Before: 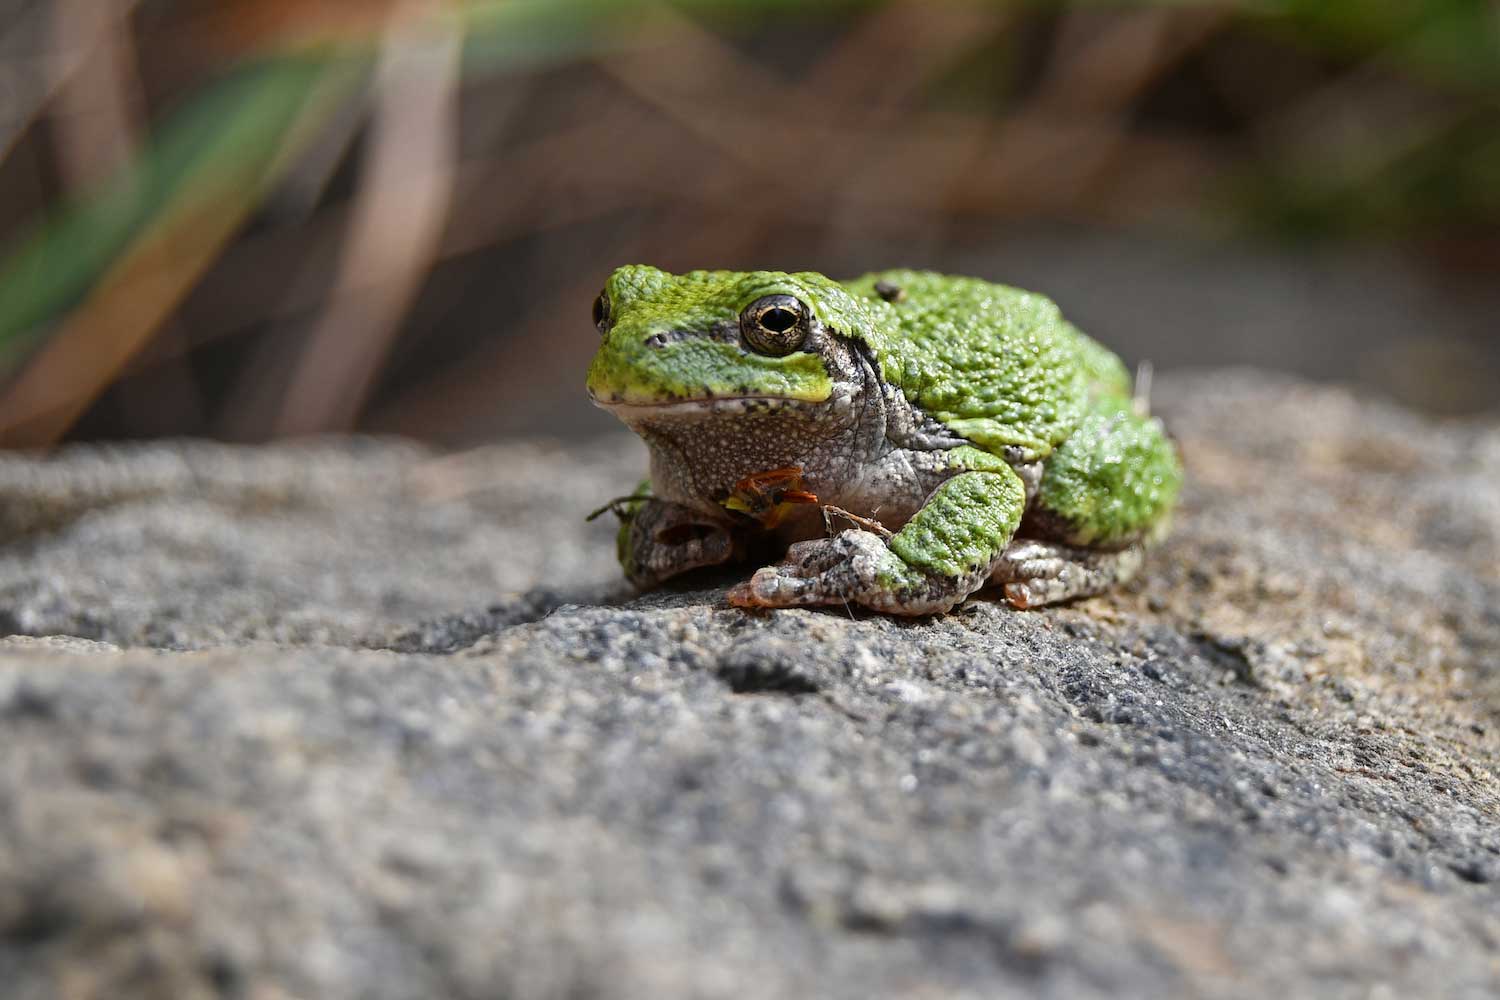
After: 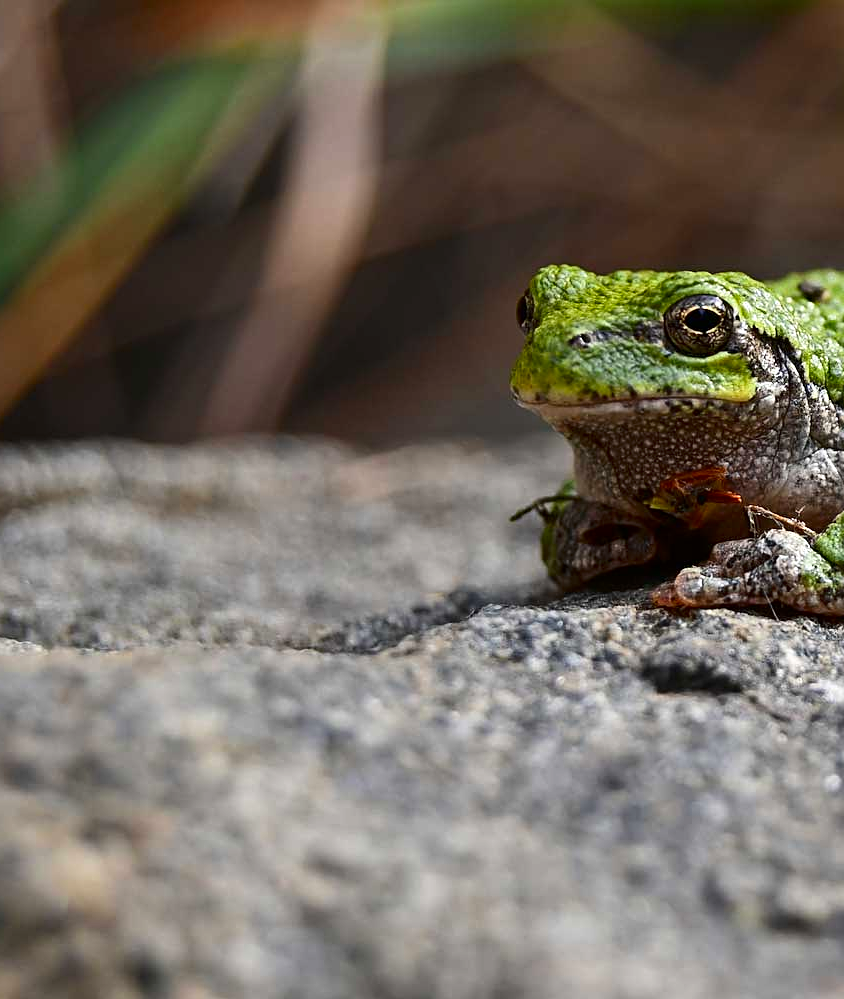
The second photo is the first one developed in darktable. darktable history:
crop: left 5.114%, right 38.589%
sharpen: on, module defaults
contrast brightness saturation: contrast 0.13, brightness -0.05, saturation 0.16
